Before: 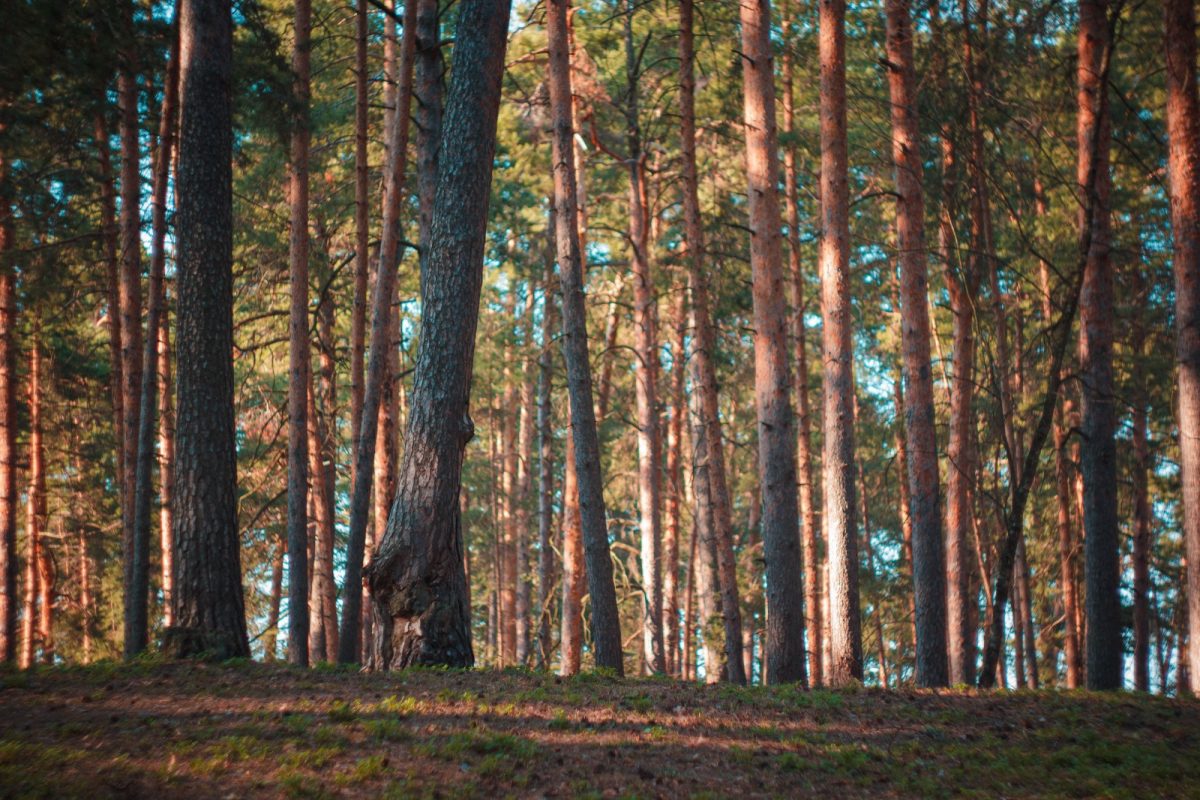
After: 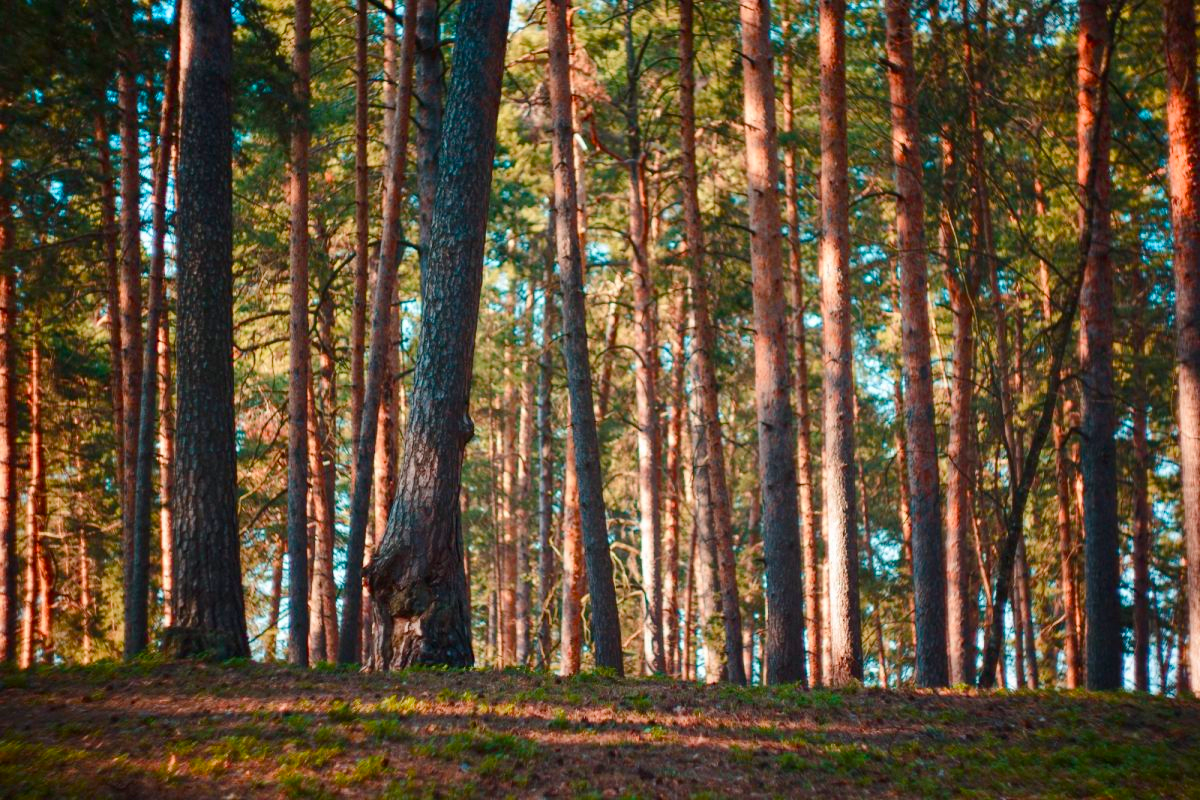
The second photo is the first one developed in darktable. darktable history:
levels: mode automatic, levels [0.026, 0.507, 0.987]
color balance rgb: linear chroma grading › global chroma 15.347%, perceptual saturation grading › global saturation 0.874%, perceptual saturation grading › highlights -25.189%, perceptual saturation grading › shadows 29.847%
shadows and highlights: radius 135.73, soften with gaussian
contrast brightness saturation: contrast 0.149, brightness -0.01, saturation 0.102
